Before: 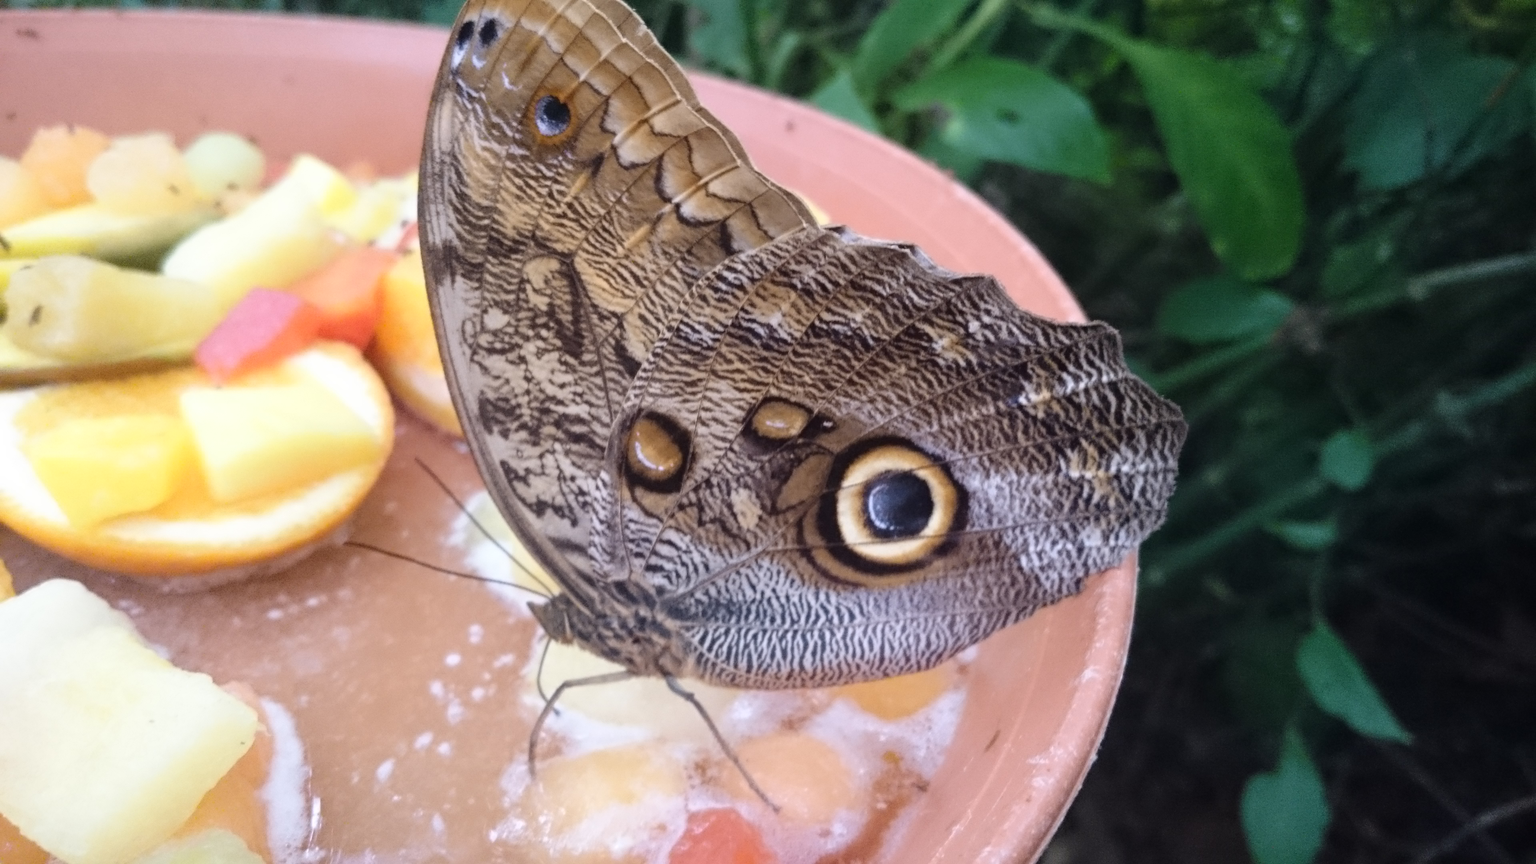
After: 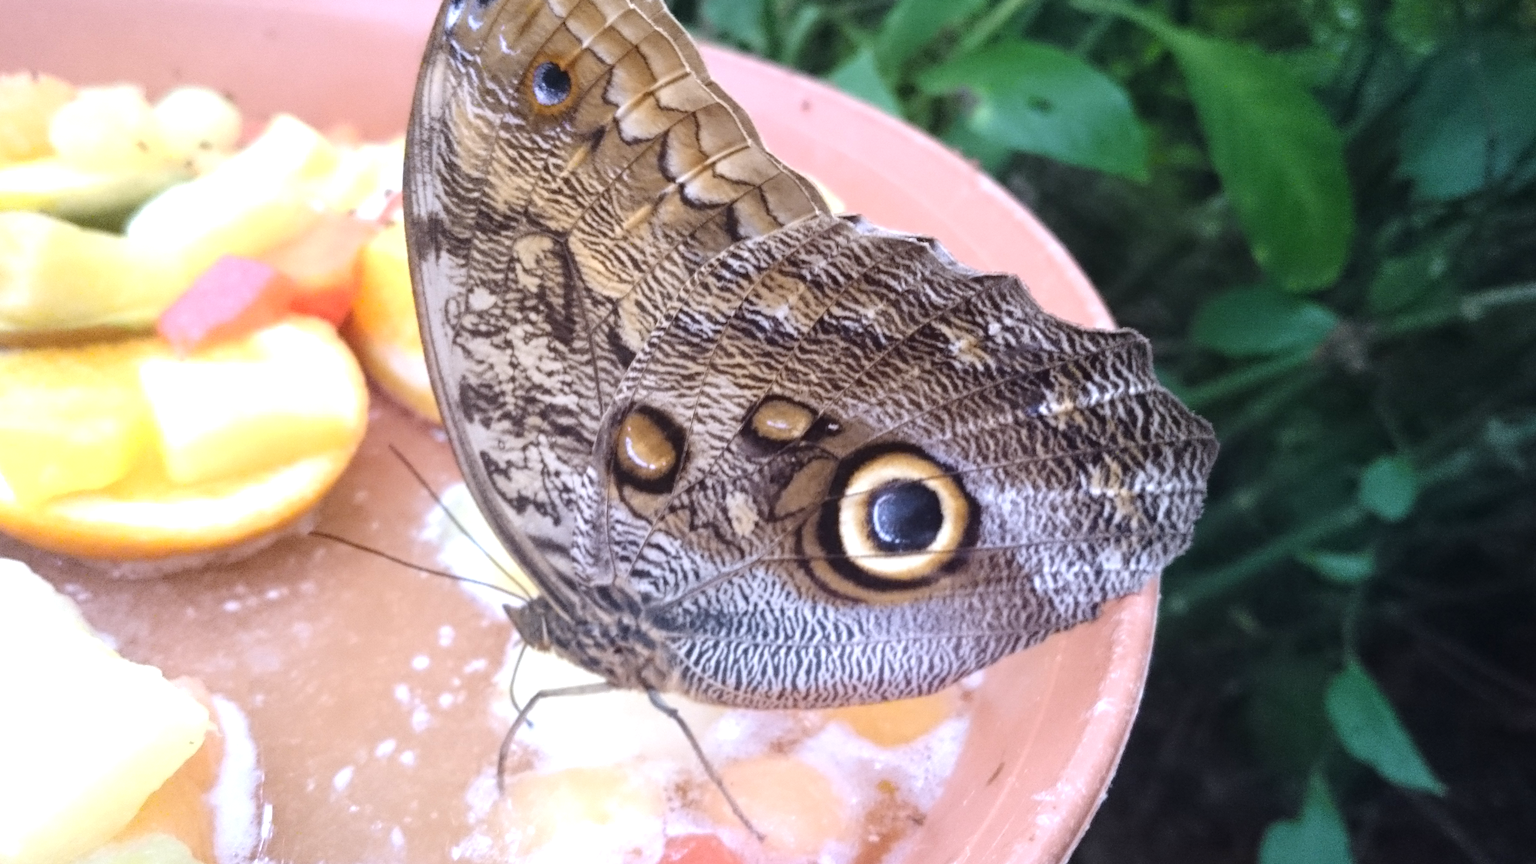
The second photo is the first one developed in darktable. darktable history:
crop and rotate: angle -2.38°
exposure: black level correction 0, exposure 0.5 EV, compensate highlight preservation false
white balance: red 0.974, blue 1.044
